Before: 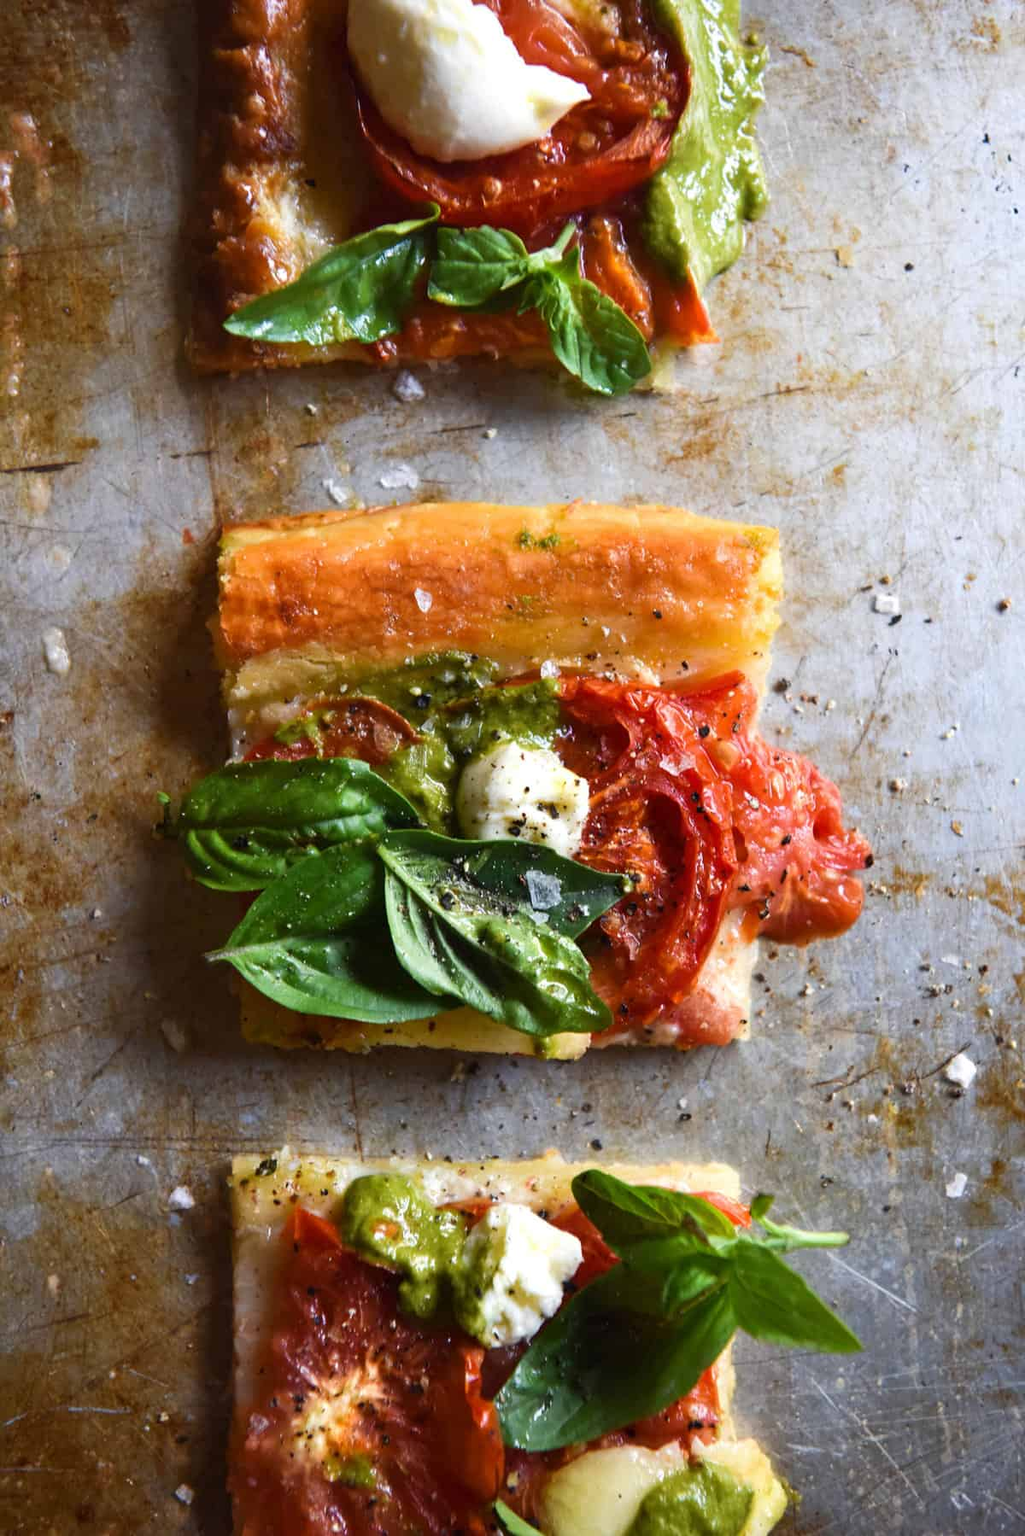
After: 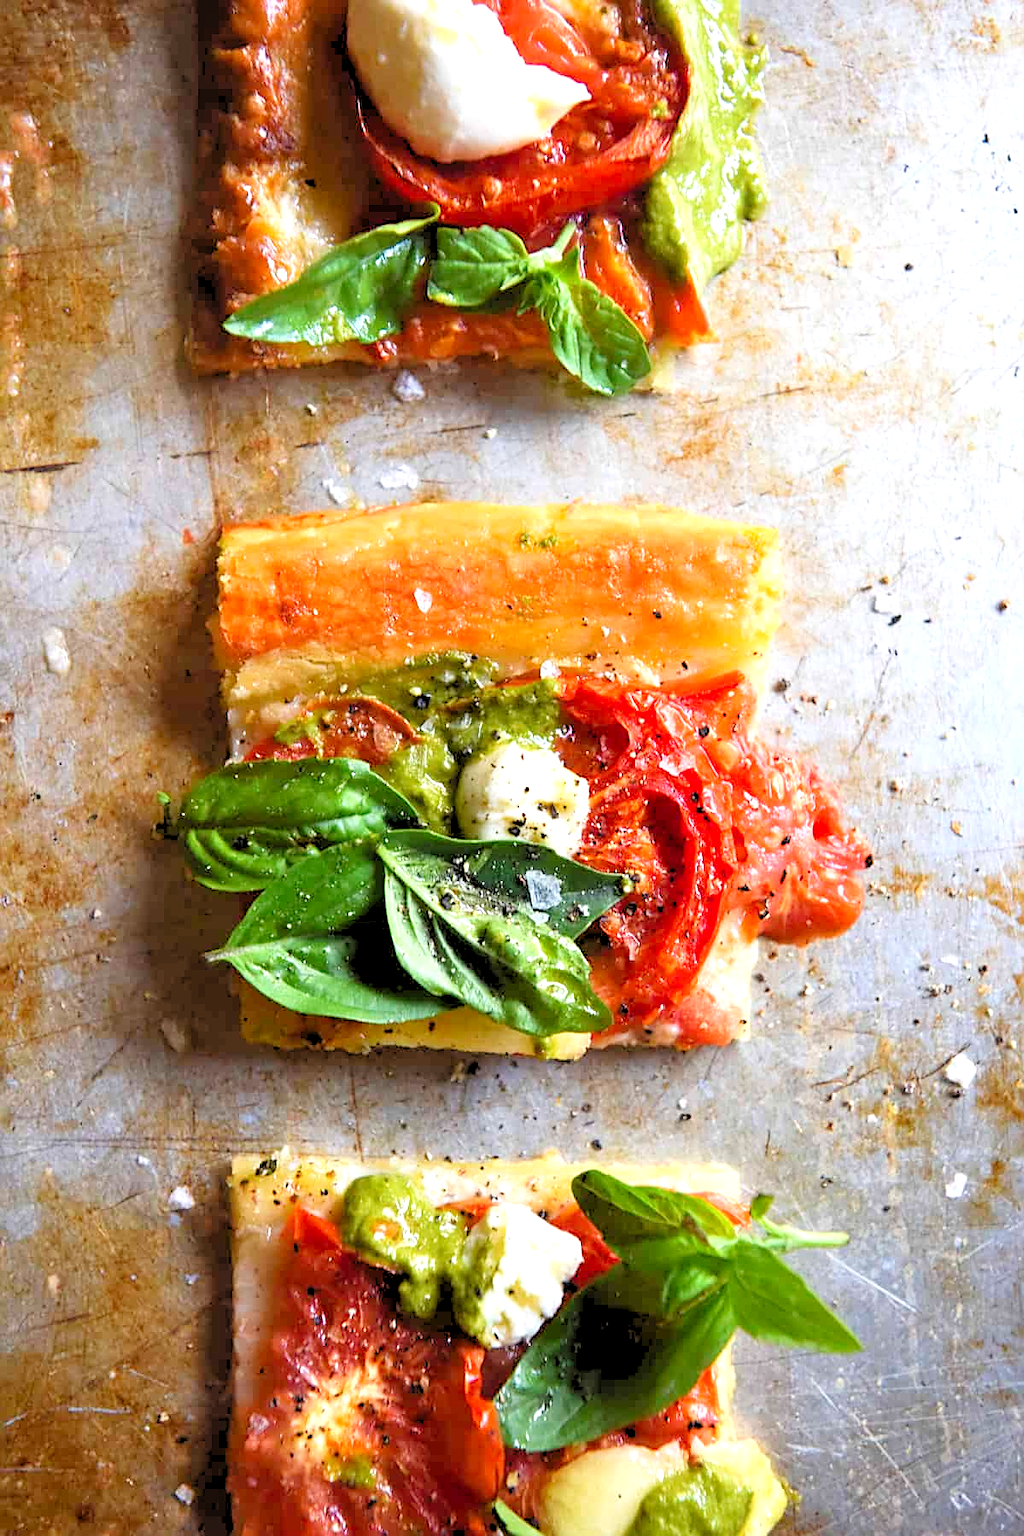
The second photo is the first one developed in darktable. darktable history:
exposure: black level correction 0, exposure 0.5 EV, compensate highlight preservation false
sharpen: on, module defaults
levels: levels [0.093, 0.434, 0.988]
